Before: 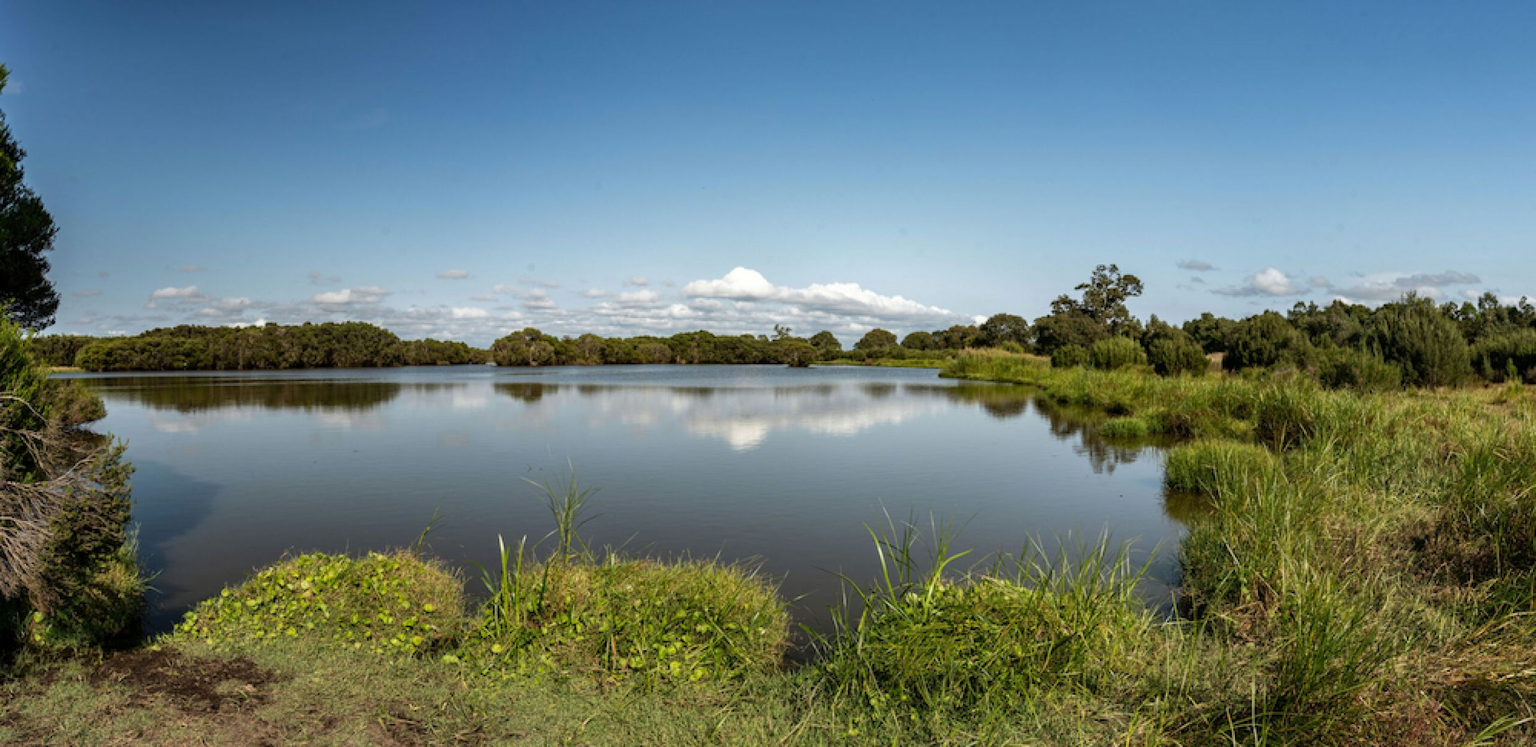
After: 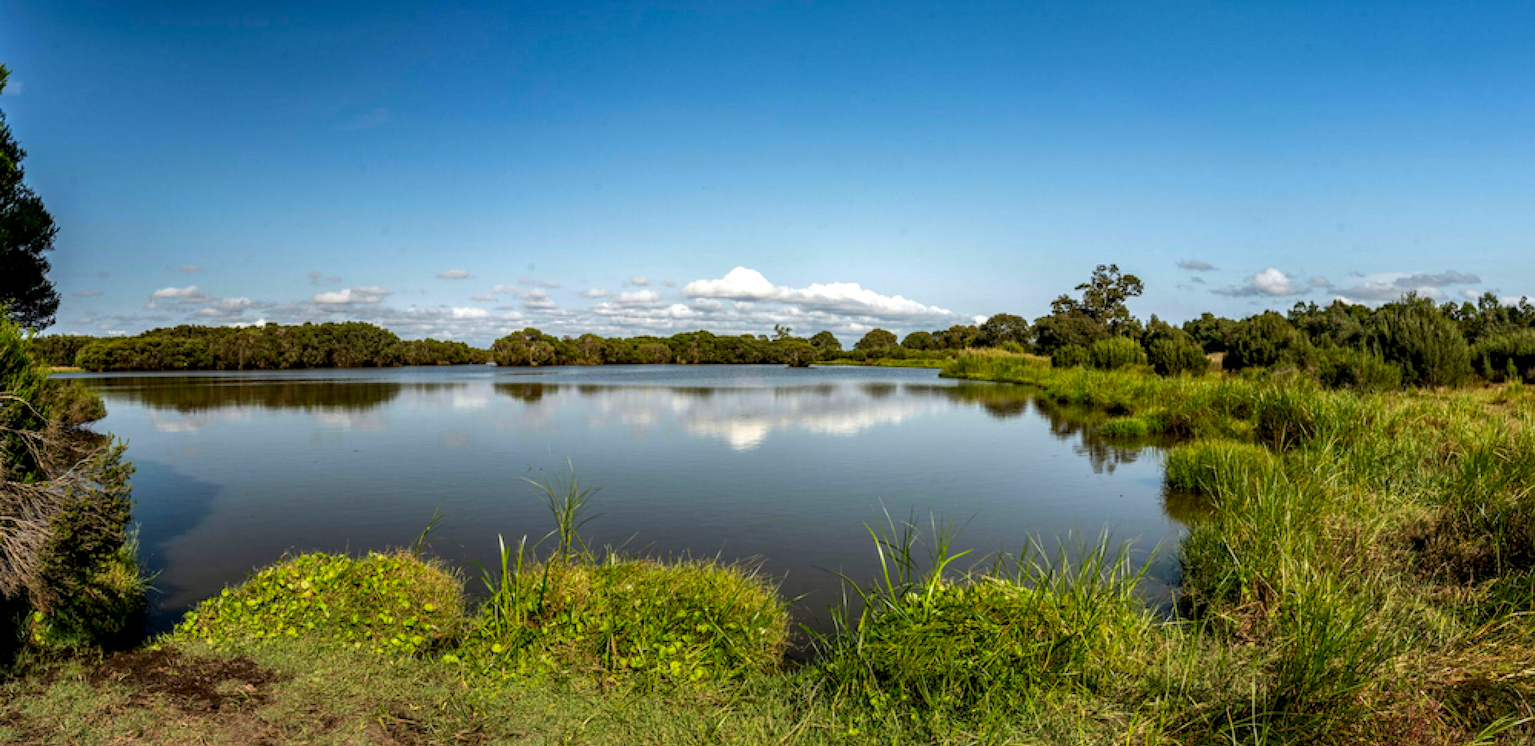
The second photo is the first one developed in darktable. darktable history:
local contrast: detail 130%
color correction: highlights b* 0.035, saturation 1.34
